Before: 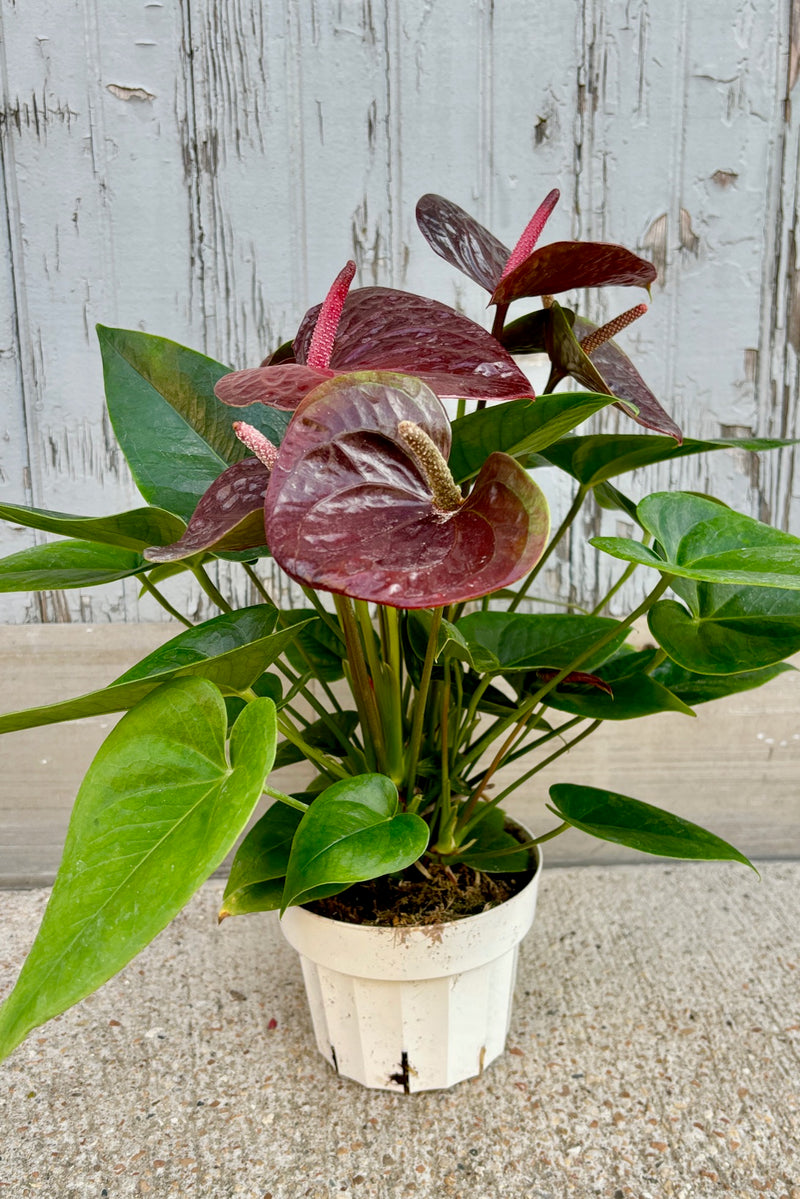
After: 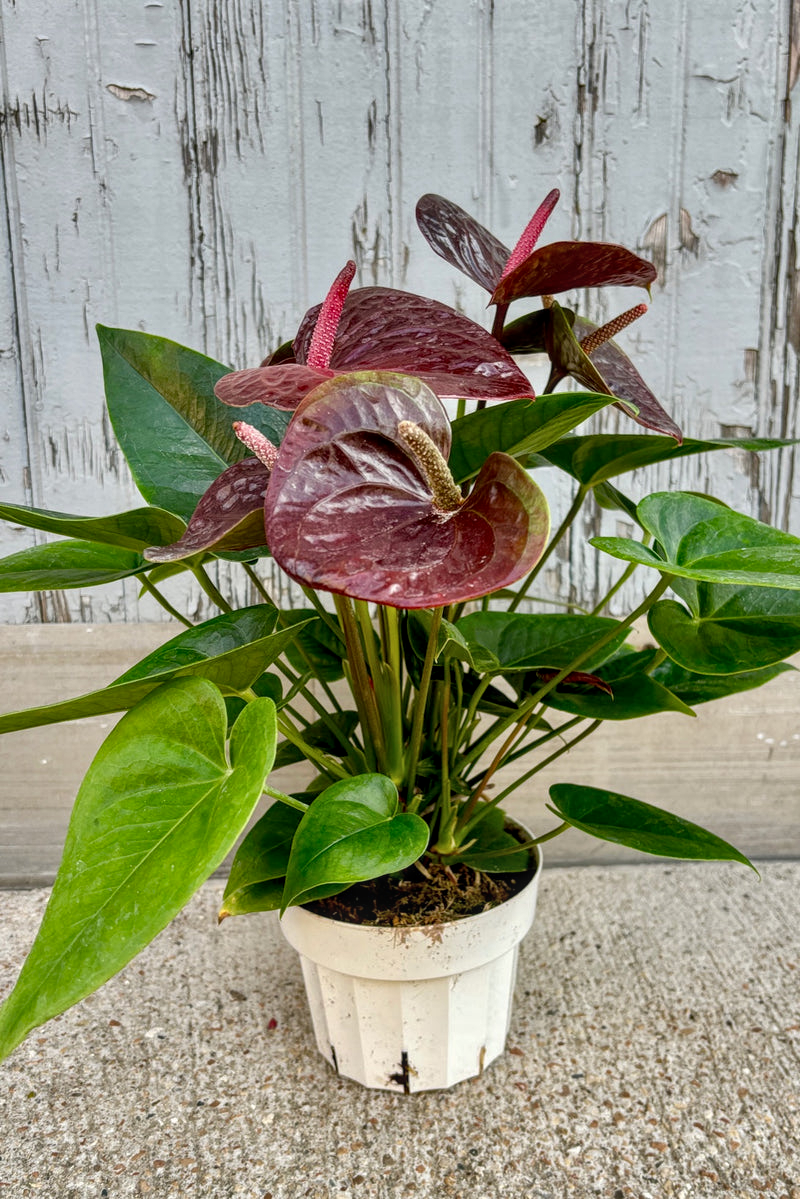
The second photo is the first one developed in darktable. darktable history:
shadows and highlights: shadows 47.63, highlights -41.82, highlights color adjustment 0.547%, soften with gaussian
tone equalizer: on, module defaults
local contrast: on, module defaults
